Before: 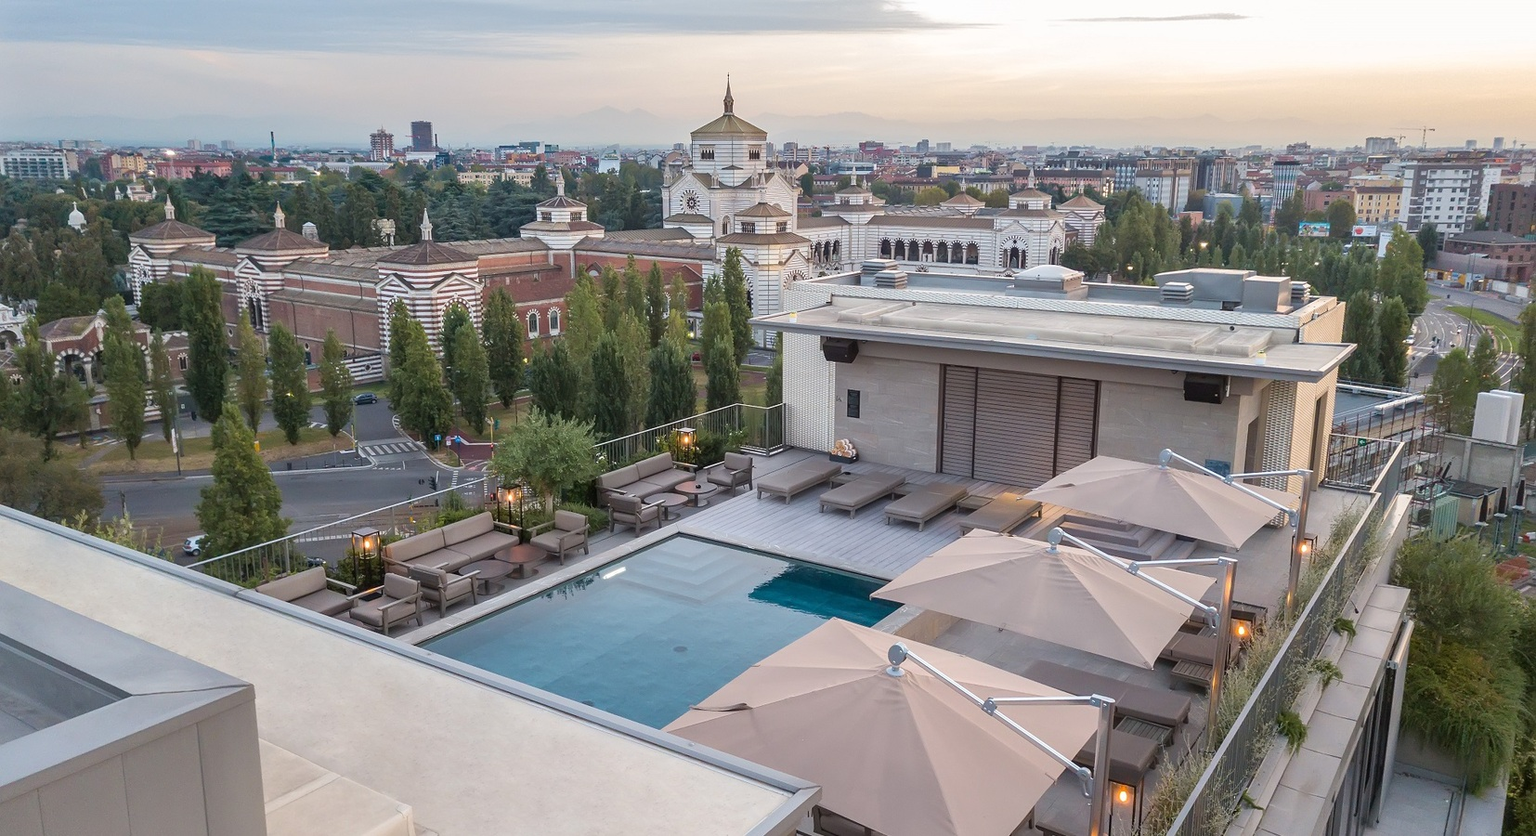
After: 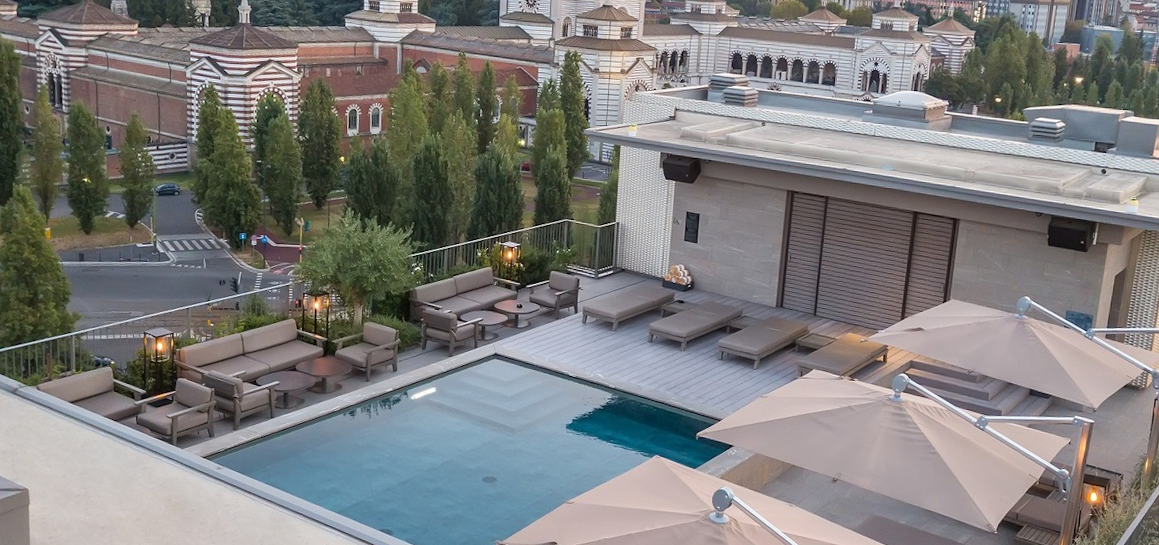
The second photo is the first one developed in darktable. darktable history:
base curve: preserve colors none
crop and rotate: angle -3.54°, left 9.789%, top 20.77%, right 12.283%, bottom 11.799%
